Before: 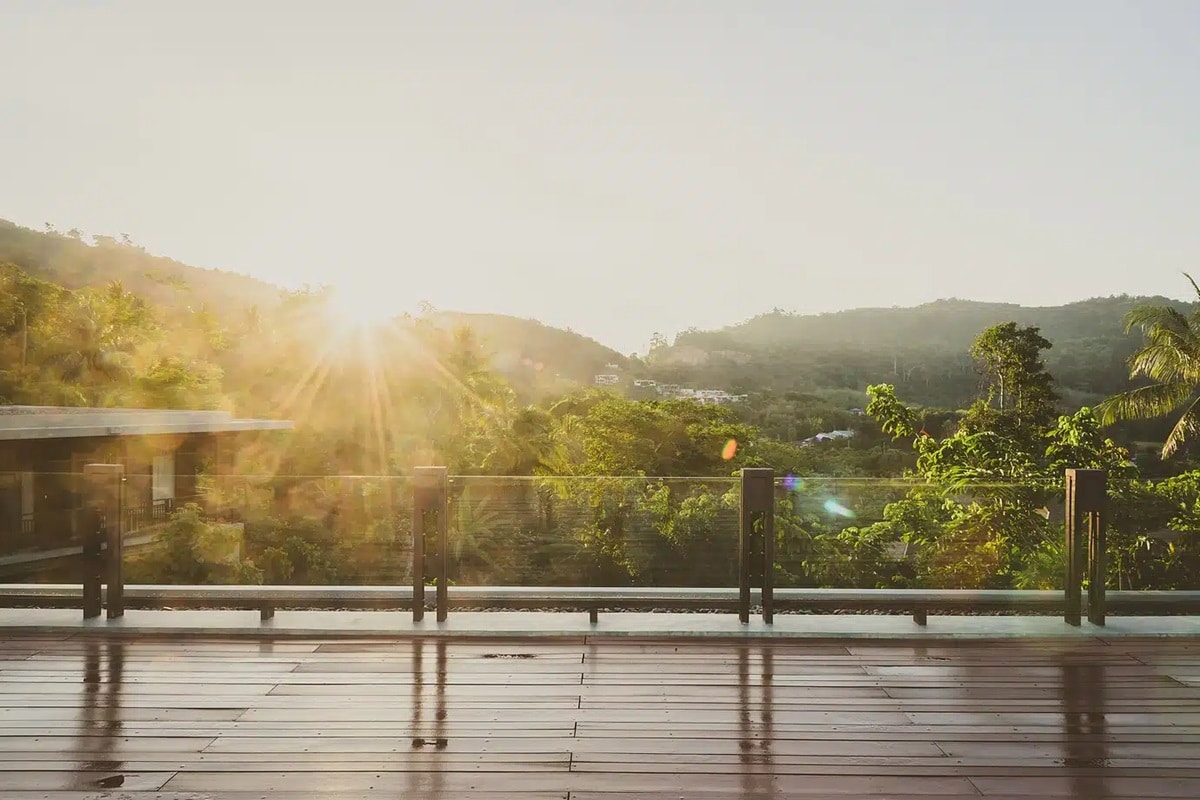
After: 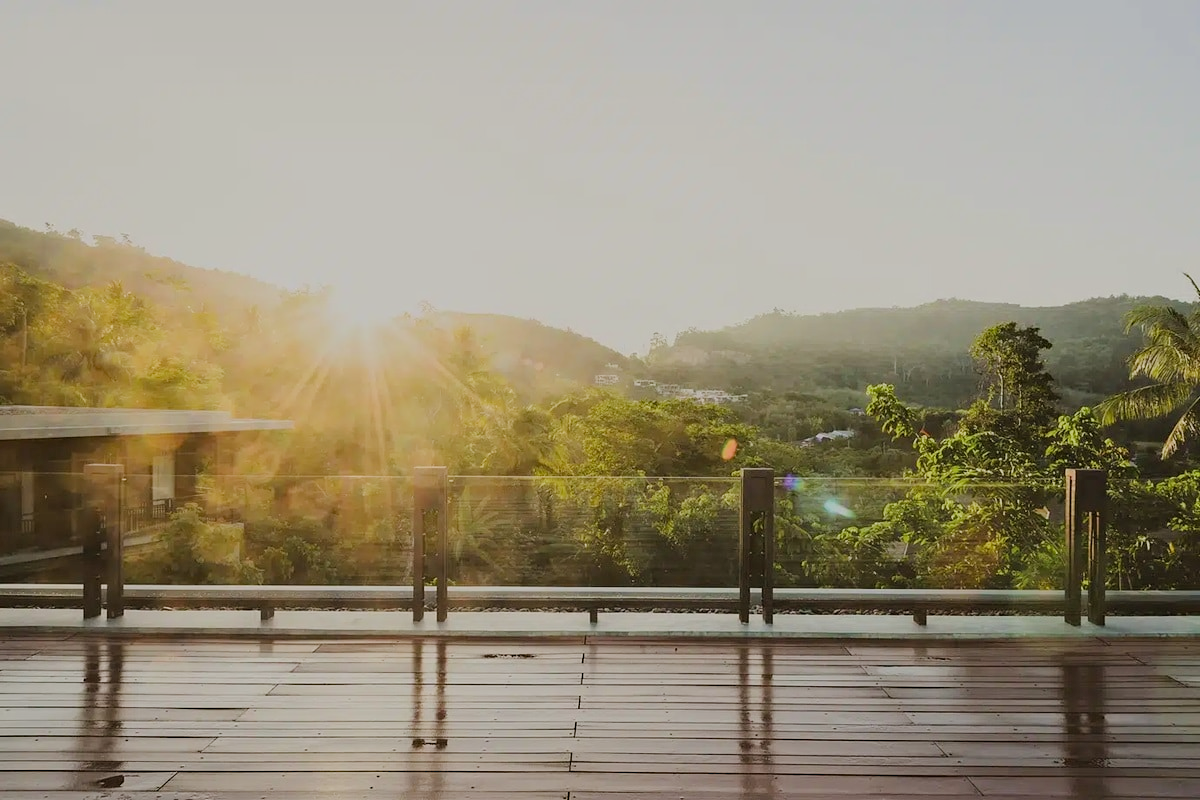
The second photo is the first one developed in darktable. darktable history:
filmic rgb: black relative exposure -7.32 EV, white relative exposure 5.09 EV, hardness 3.2
haze removal: compatibility mode true, adaptive false
